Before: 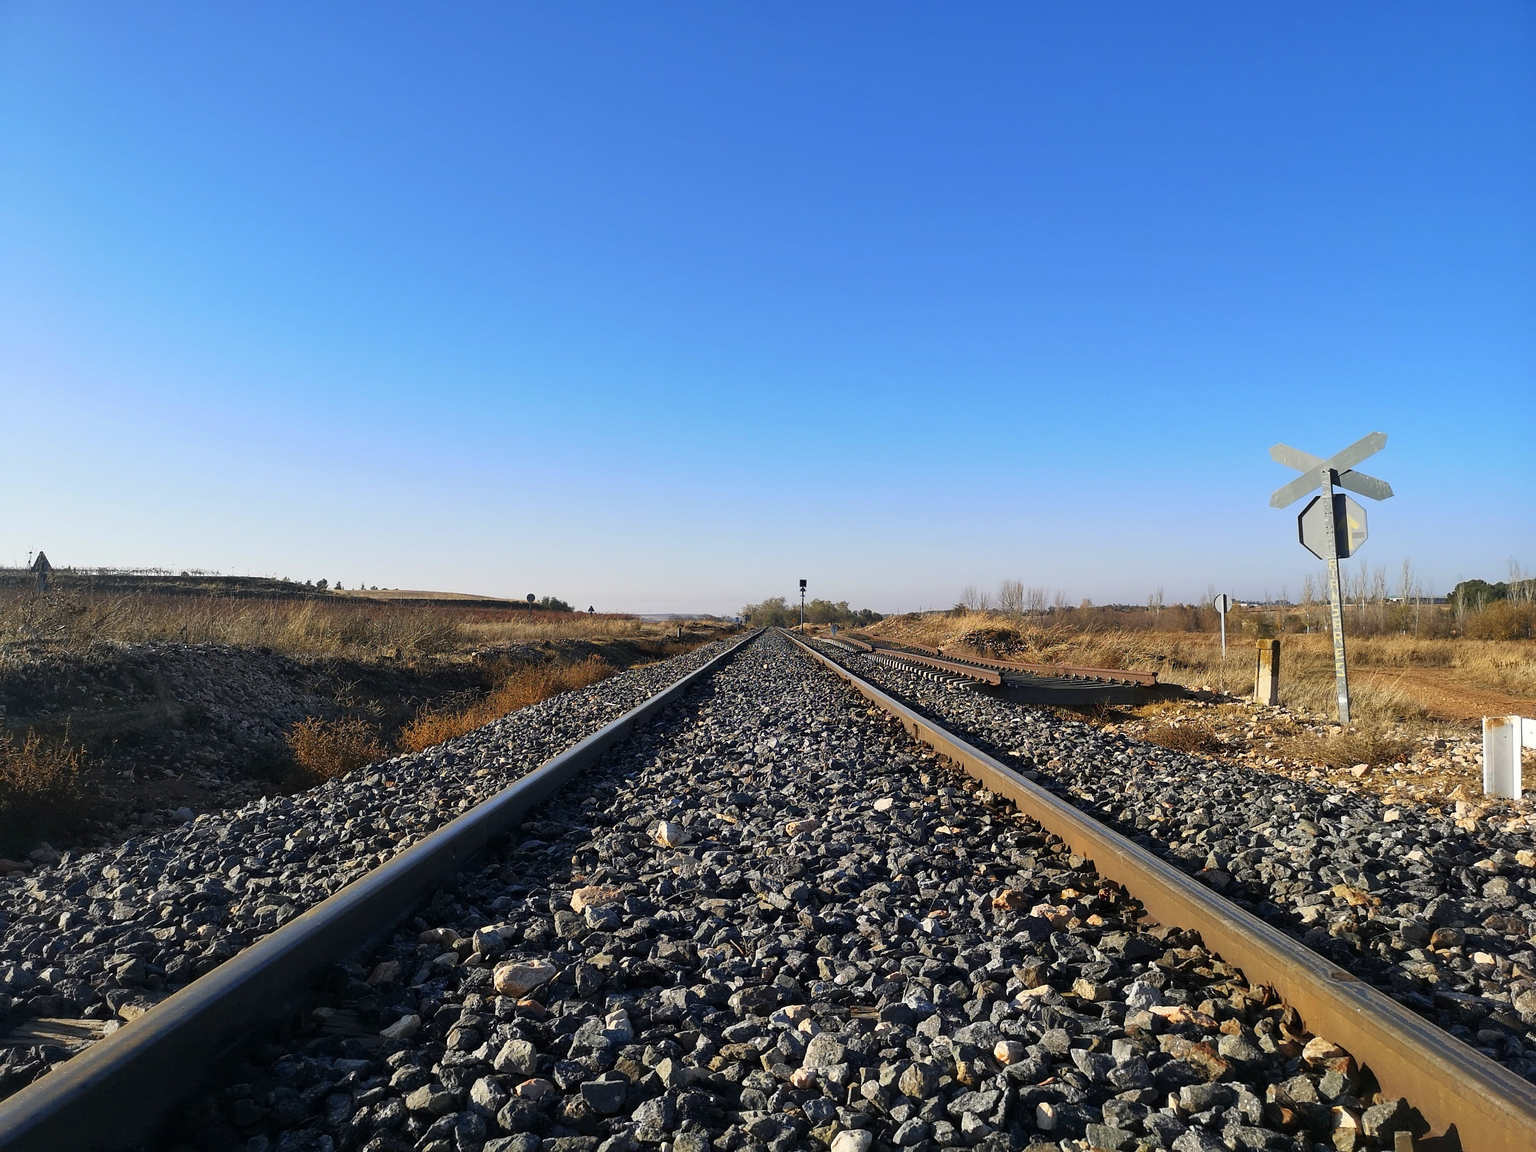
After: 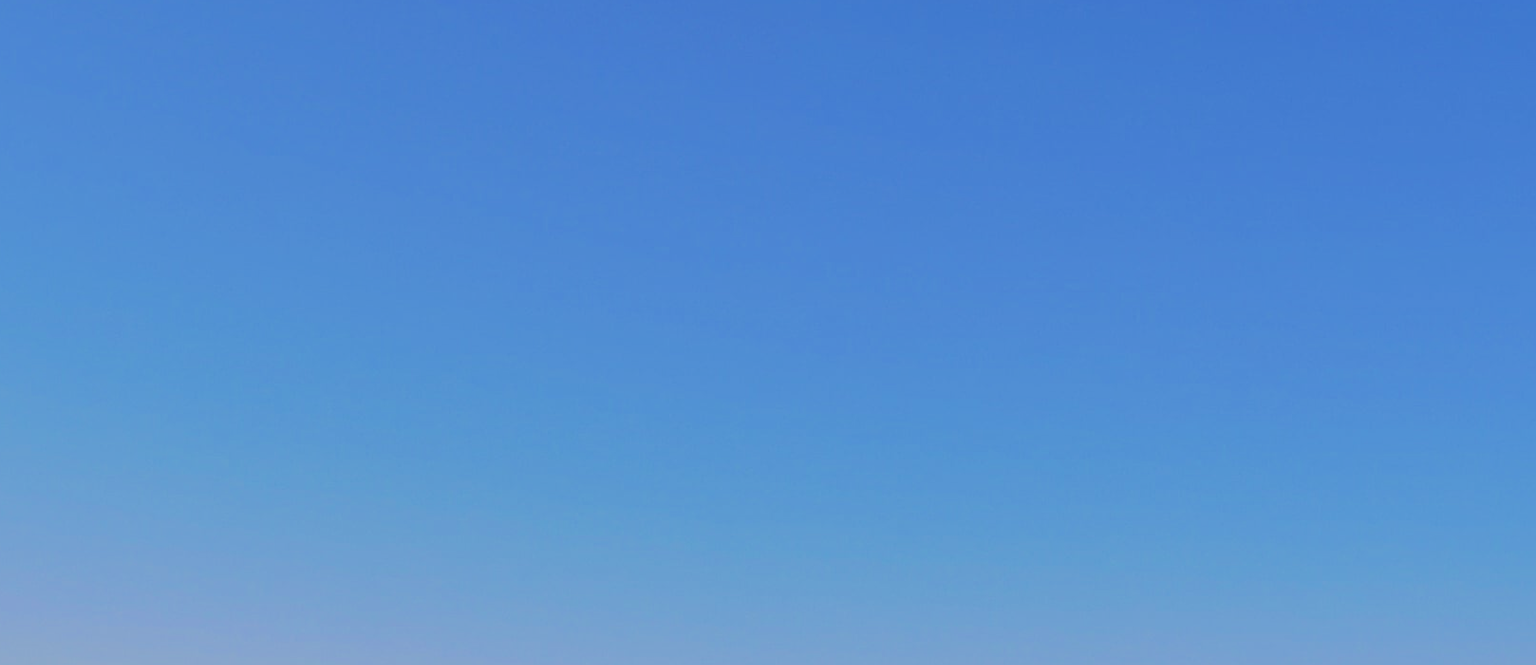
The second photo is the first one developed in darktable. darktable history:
crop: left 28.939%, top 16.821%, right 26.707%, bottom 57.545%
filmic rgb: black relative exposure -7.65 EV, white relative exposure 4.56 EV, threshold 5.98 EV, hardness 3.61, color science v6 (2022), enable highlight reconstruction true
shadows and highlights: on, module defaults
tone equalizer: on, module defaults
